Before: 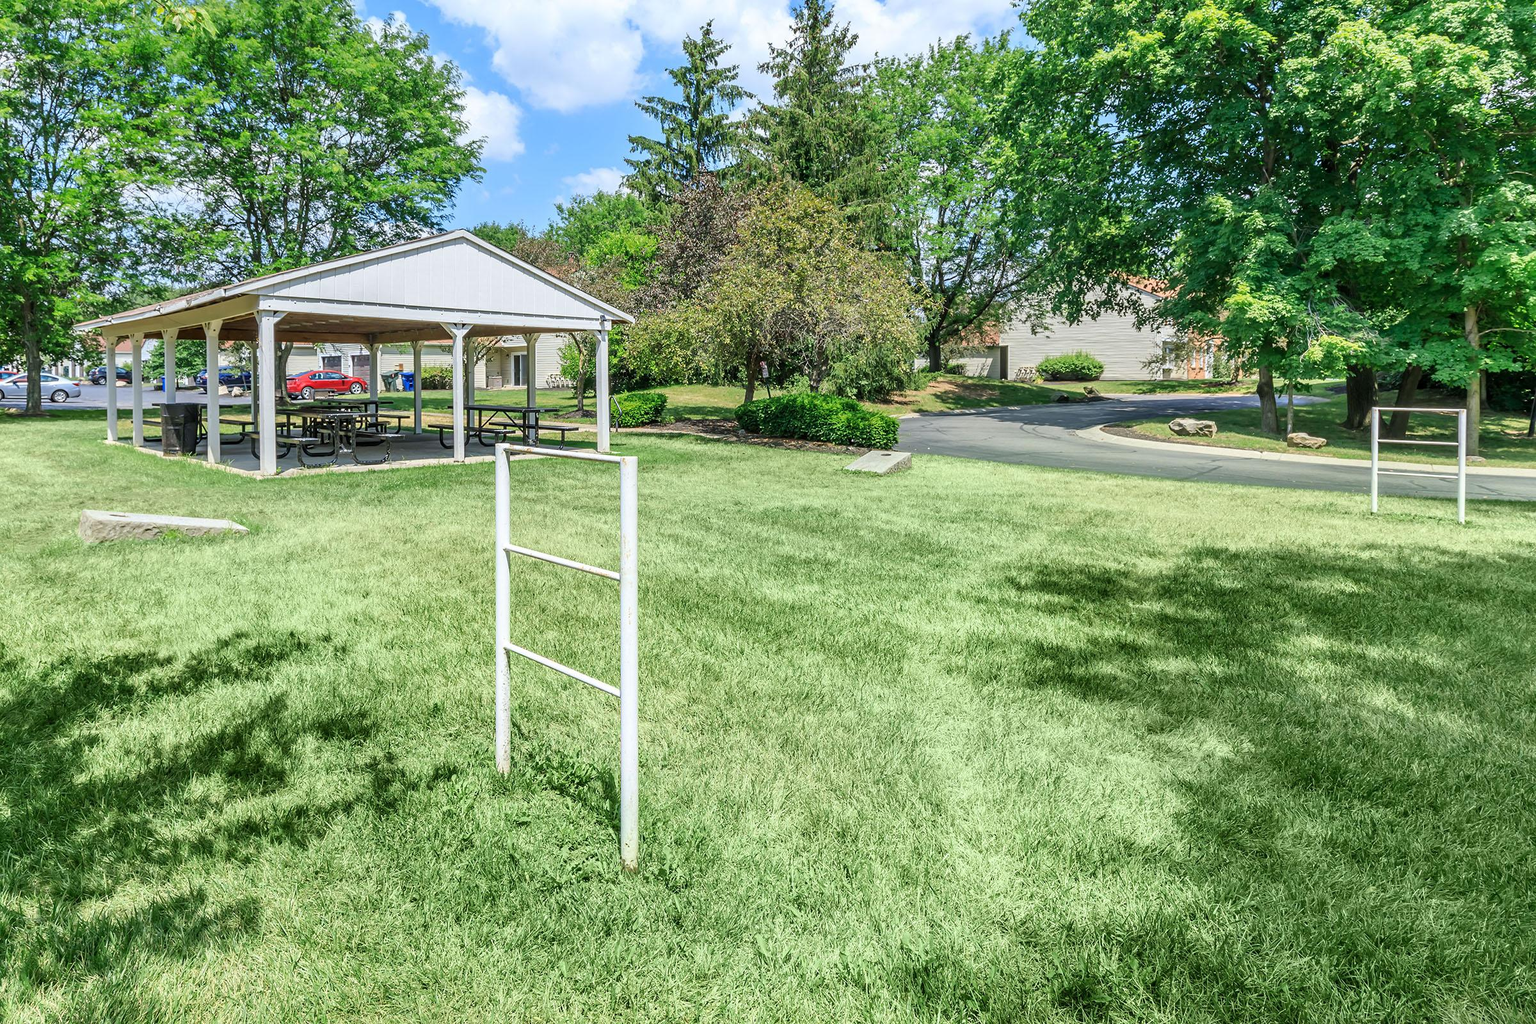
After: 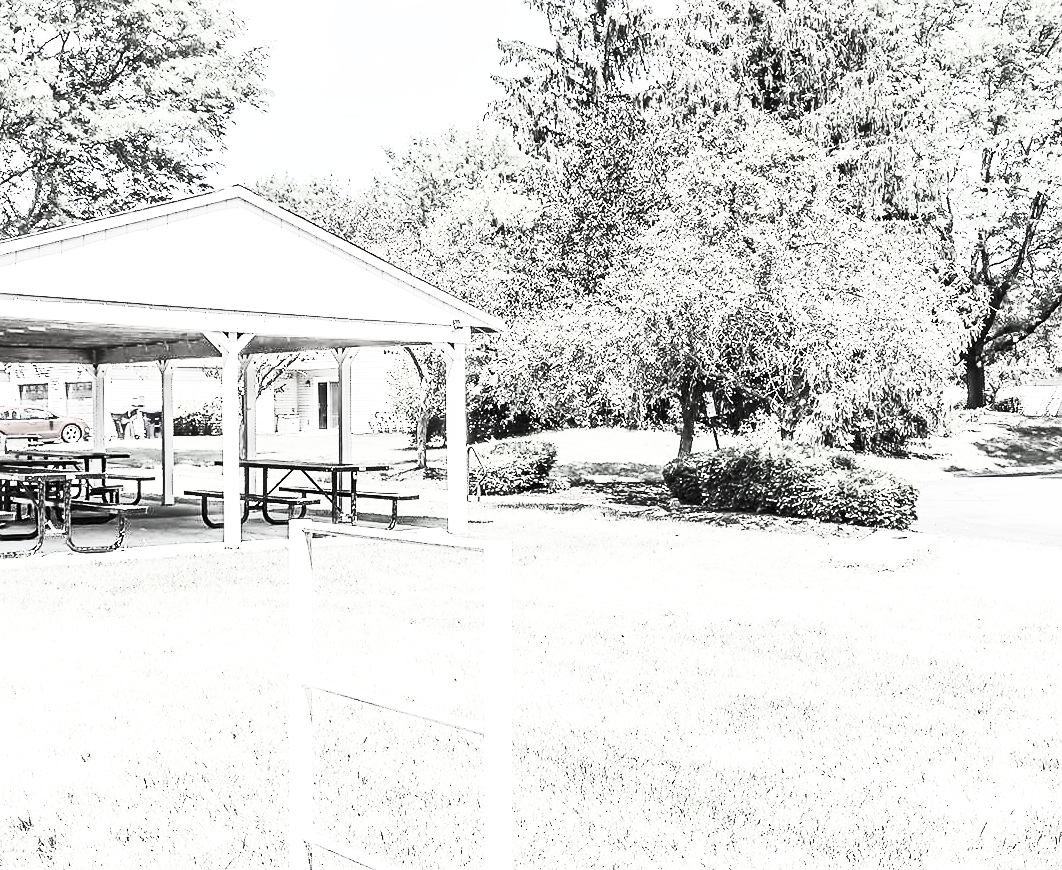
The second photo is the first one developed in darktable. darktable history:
sharpen: radius 1.009, threshold 1.046
exposure: exposure 0.776 EV, compensate highlight preservation false
velvia: strength 73.43%
base curve: curves: ch0 [(0, 0) (0.036, 0.025) (0.121, 0.166) (0.206, 0.329) (0.605, 0.79) (1, 1)], preserve colors none
contrast brightness saturation: contrast 0.518, brightness 0.452, saturation -0.981
crop: left 20.222%, top 10.817%, right 35.511%, bottom 34.784%
